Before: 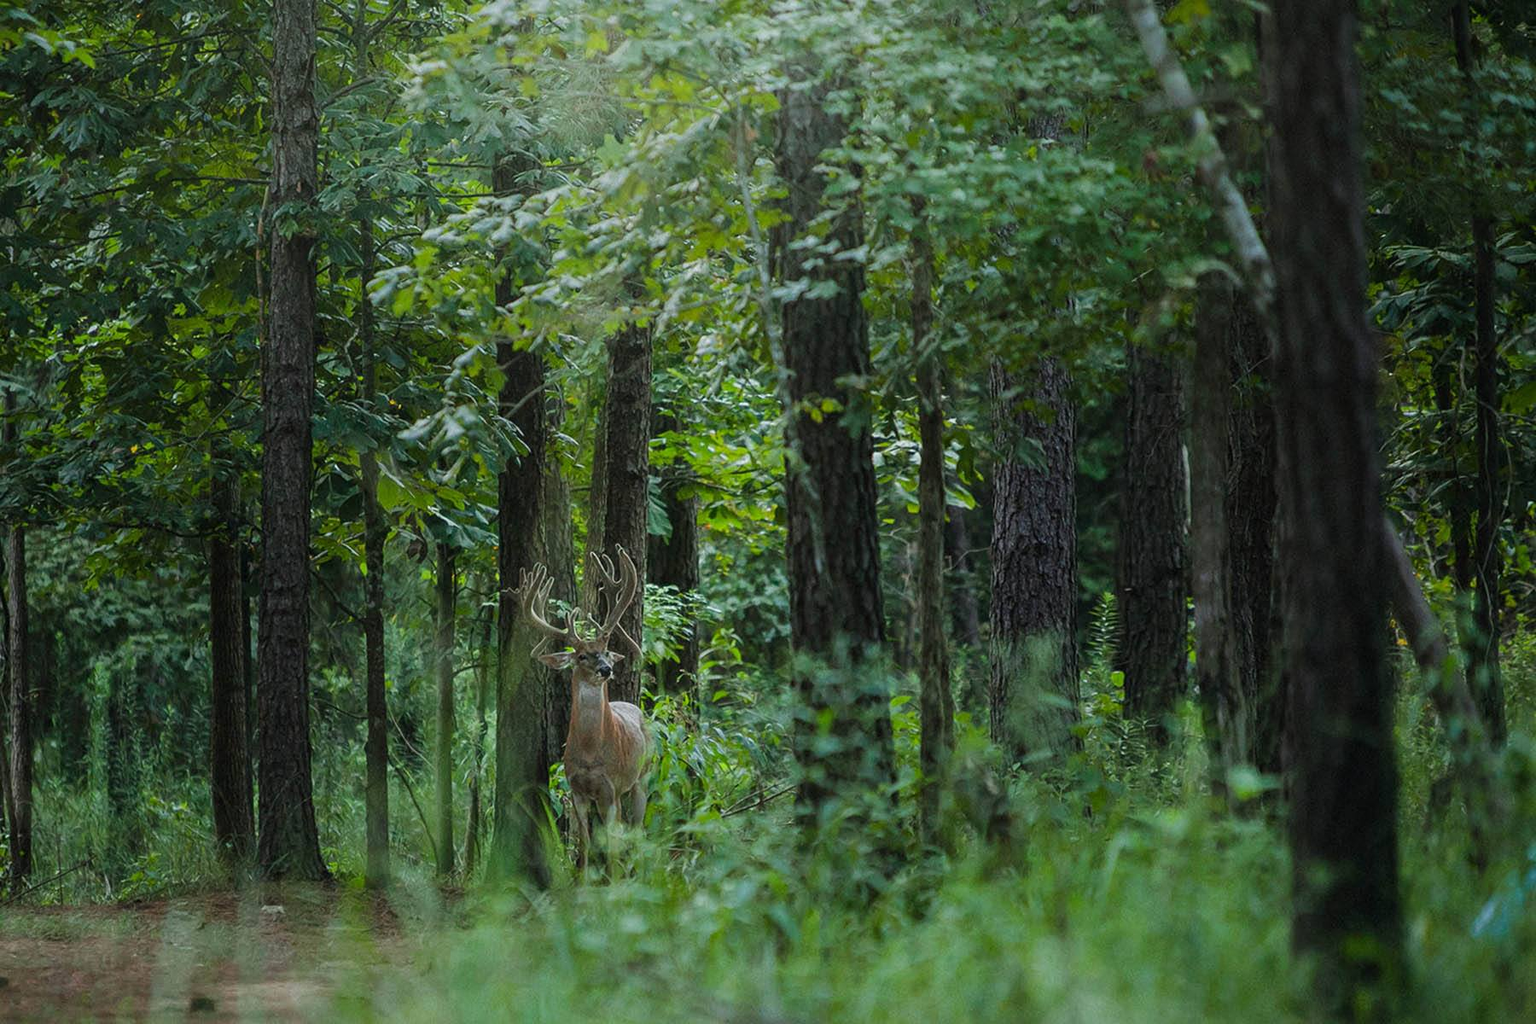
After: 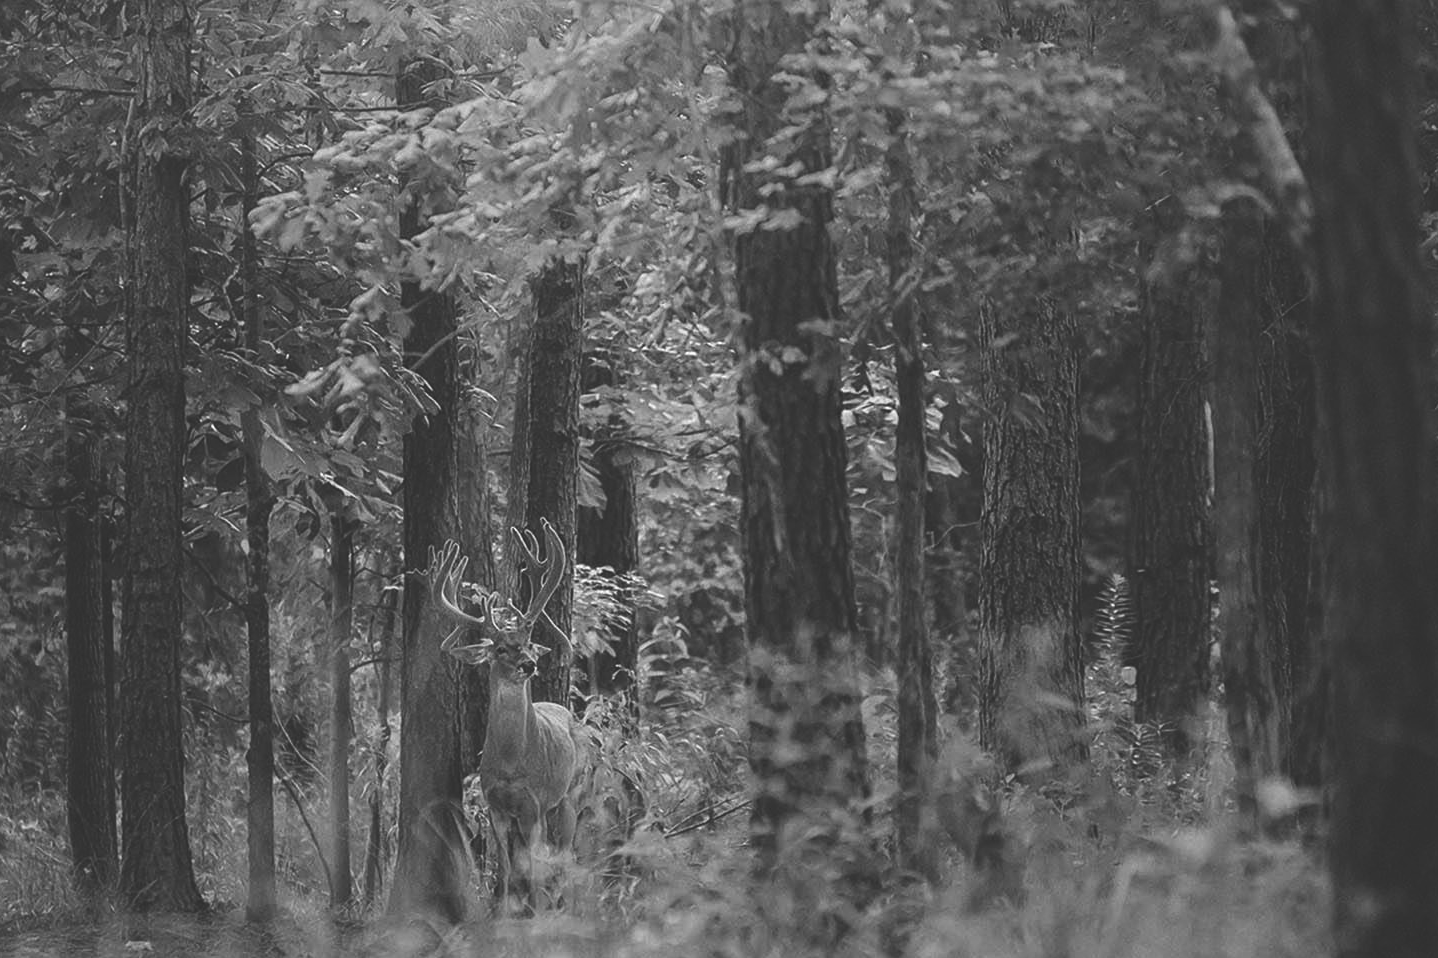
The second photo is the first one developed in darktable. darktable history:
exposure: black level correction -0.028, compensate highlight preservation false
monochrome: on, module defaults
crop and rotate: left 10.071%, top 10.071%, right 10.02%, bottom 10.02%
sharpen: amount 0.2
